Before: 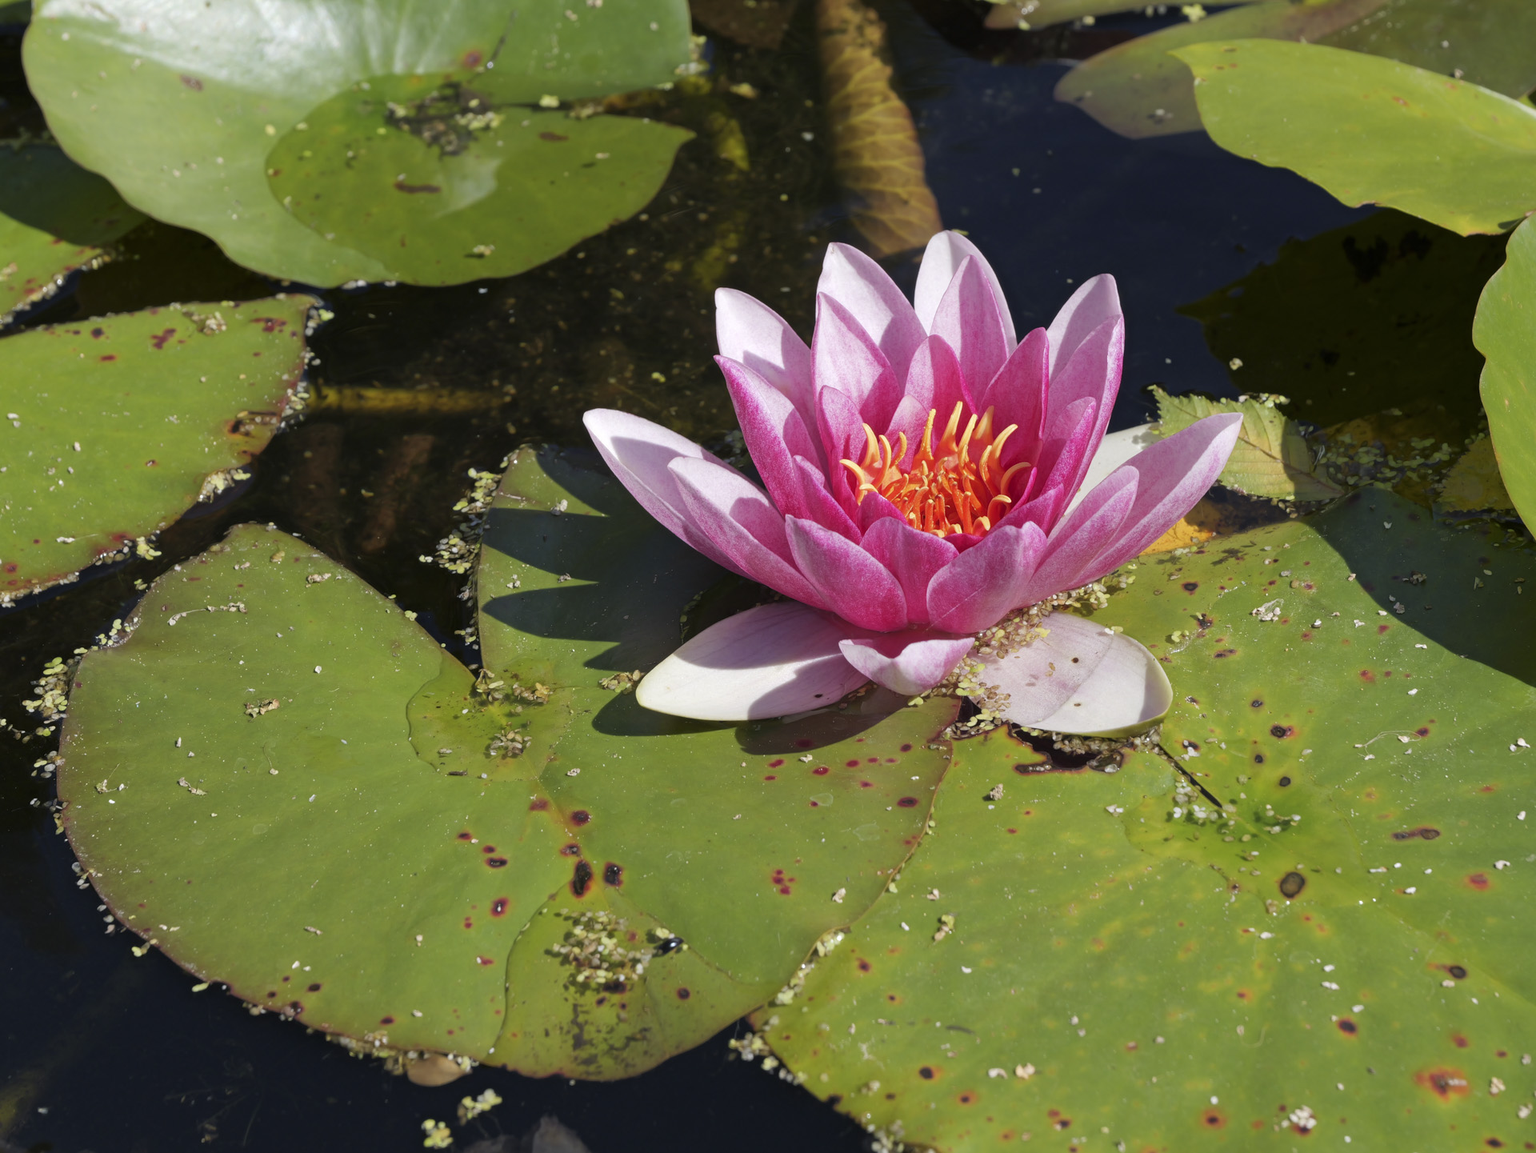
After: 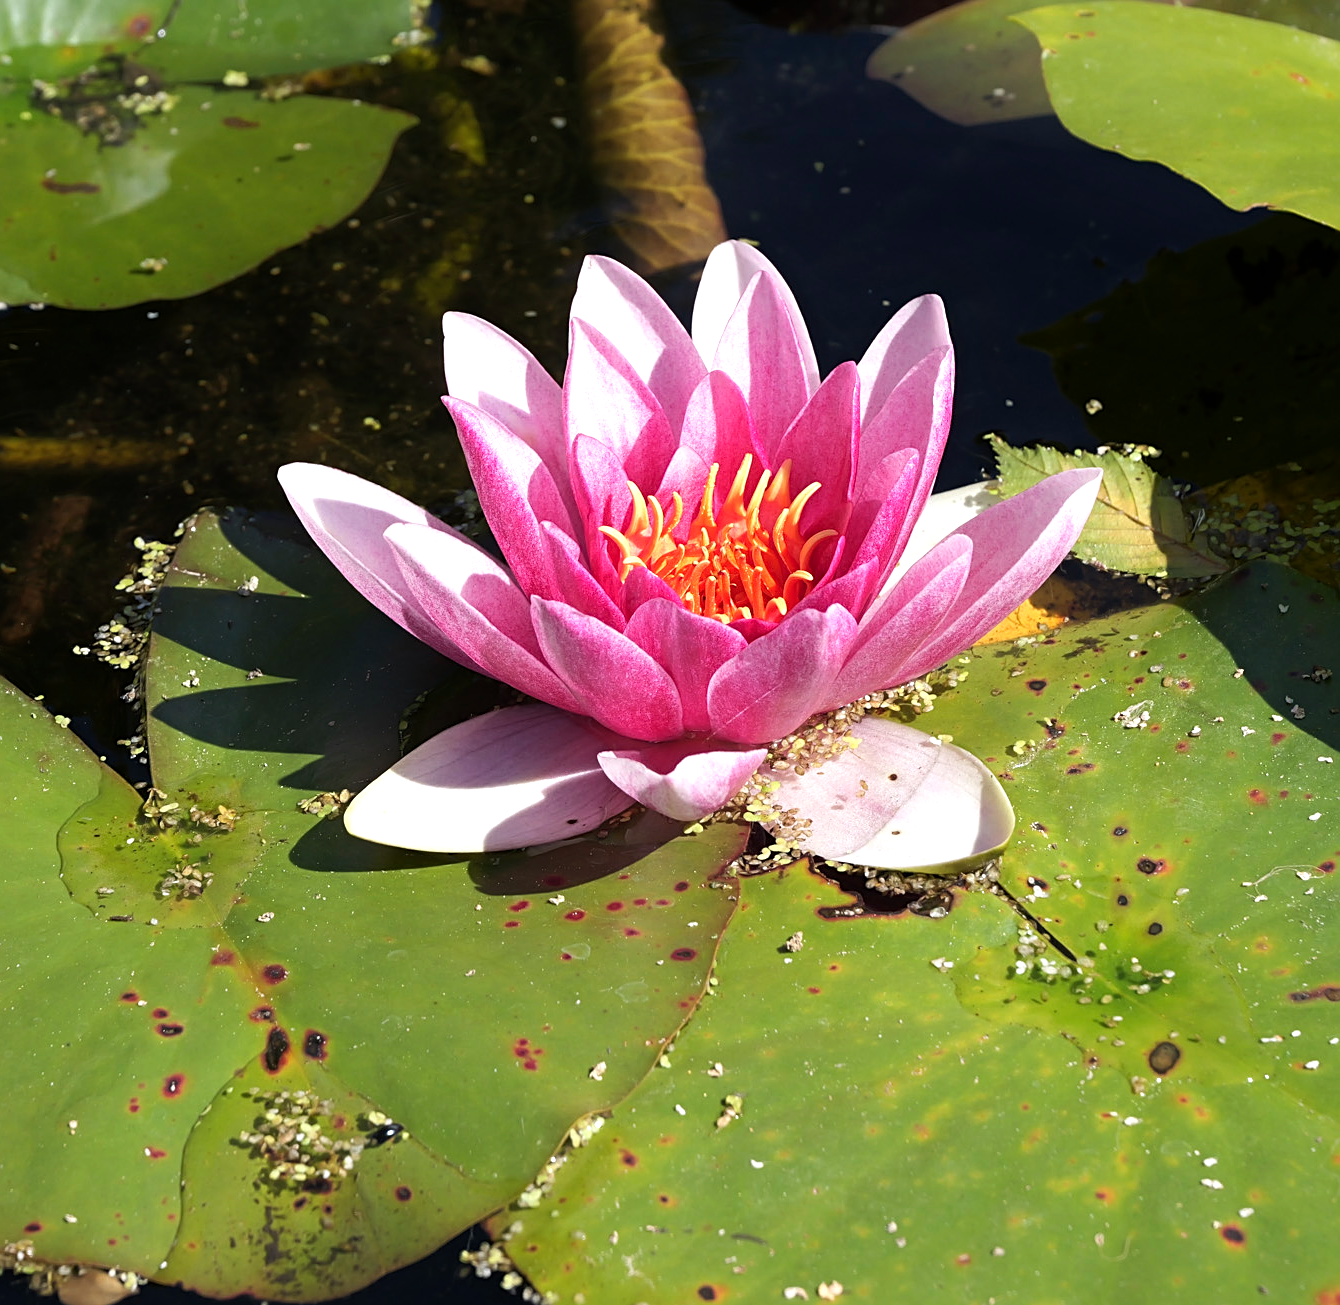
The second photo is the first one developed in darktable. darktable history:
sharpen: on, module defaults
crop and rotate: left 23.542%, top 3.362%, right 6.653%, bottom 6.06%
tone equalizer: -8 EV -0.753 EV, -7 EV -0.715 EV, -6 EV -0.582 EV, -5 EV -0.418 EV, -3 EV 0.403 EV, -2 EV 0.6 EV, -1 EV 0.685 EV, +0 EV 0.72 EV, edges refinement/feathering 500, mask exposure compensation -1.57 EV, preserve details guided filter
